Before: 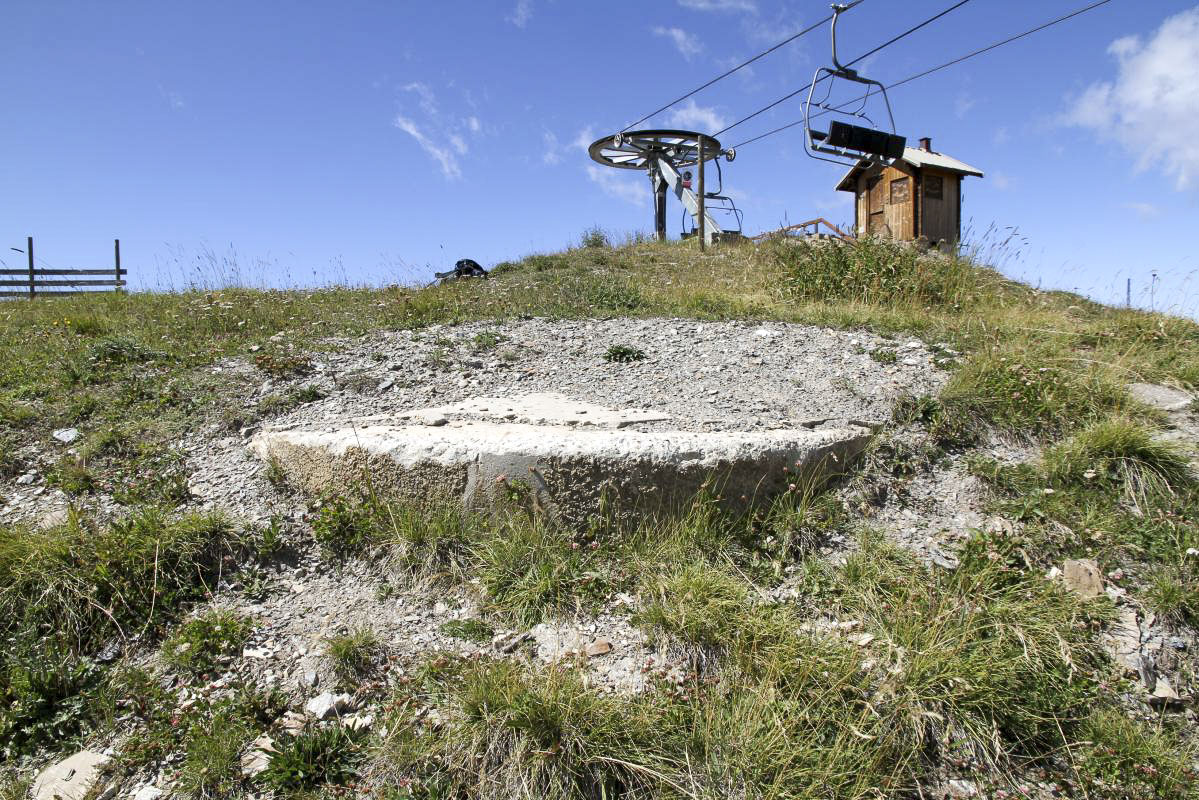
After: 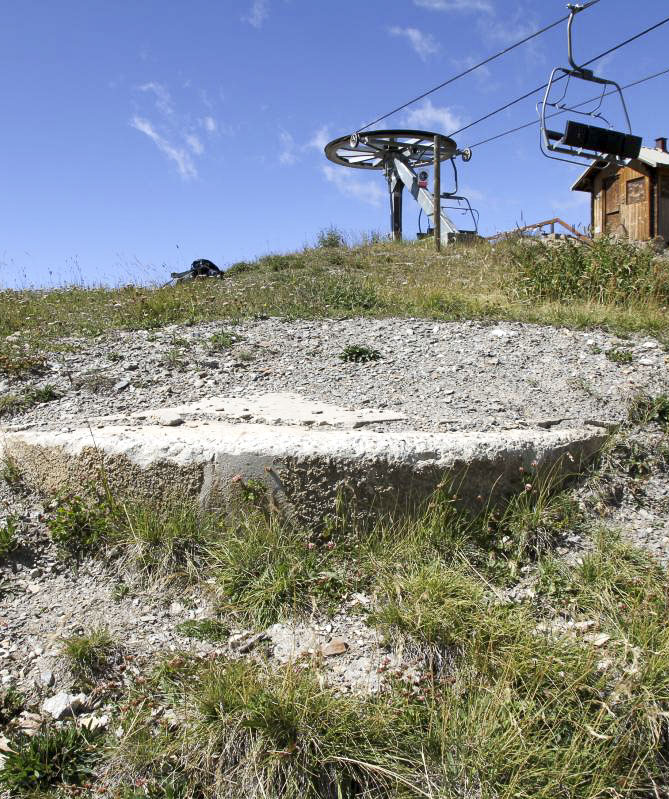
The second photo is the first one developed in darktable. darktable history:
crop: left 22.056%, right 22.147%, bottom 0.002%
